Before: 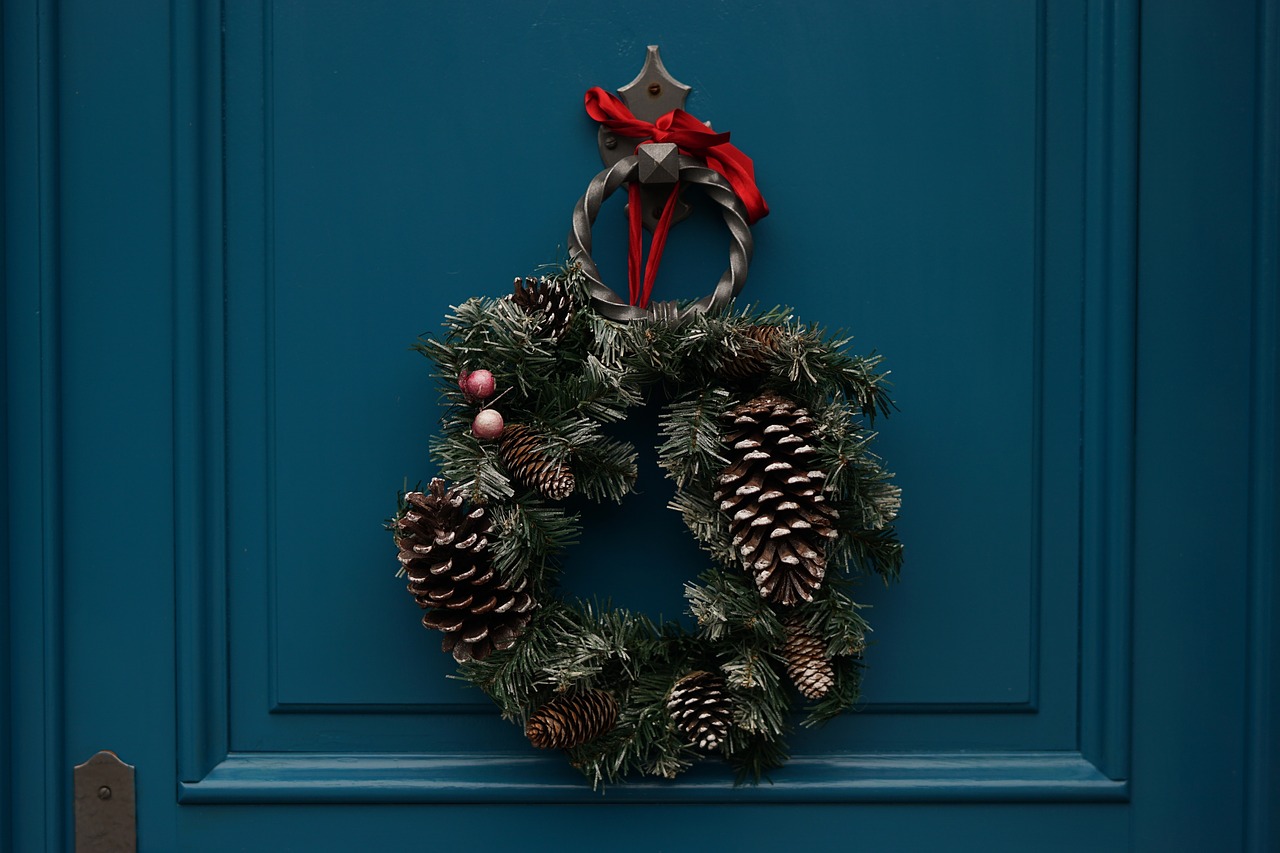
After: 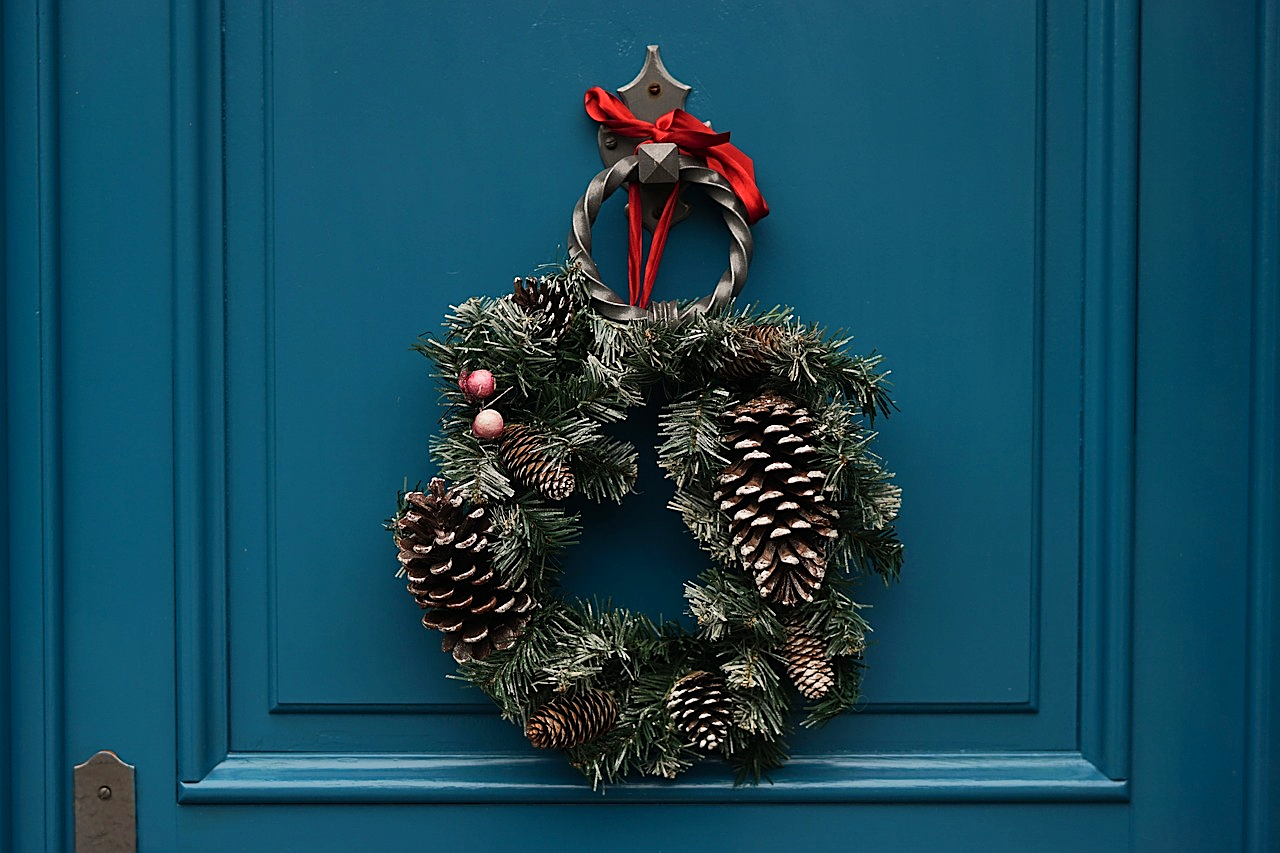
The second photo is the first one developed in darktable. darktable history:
shadows and highlights: radius 263.96, soften with gaussian
sharpen: on, module defaults
